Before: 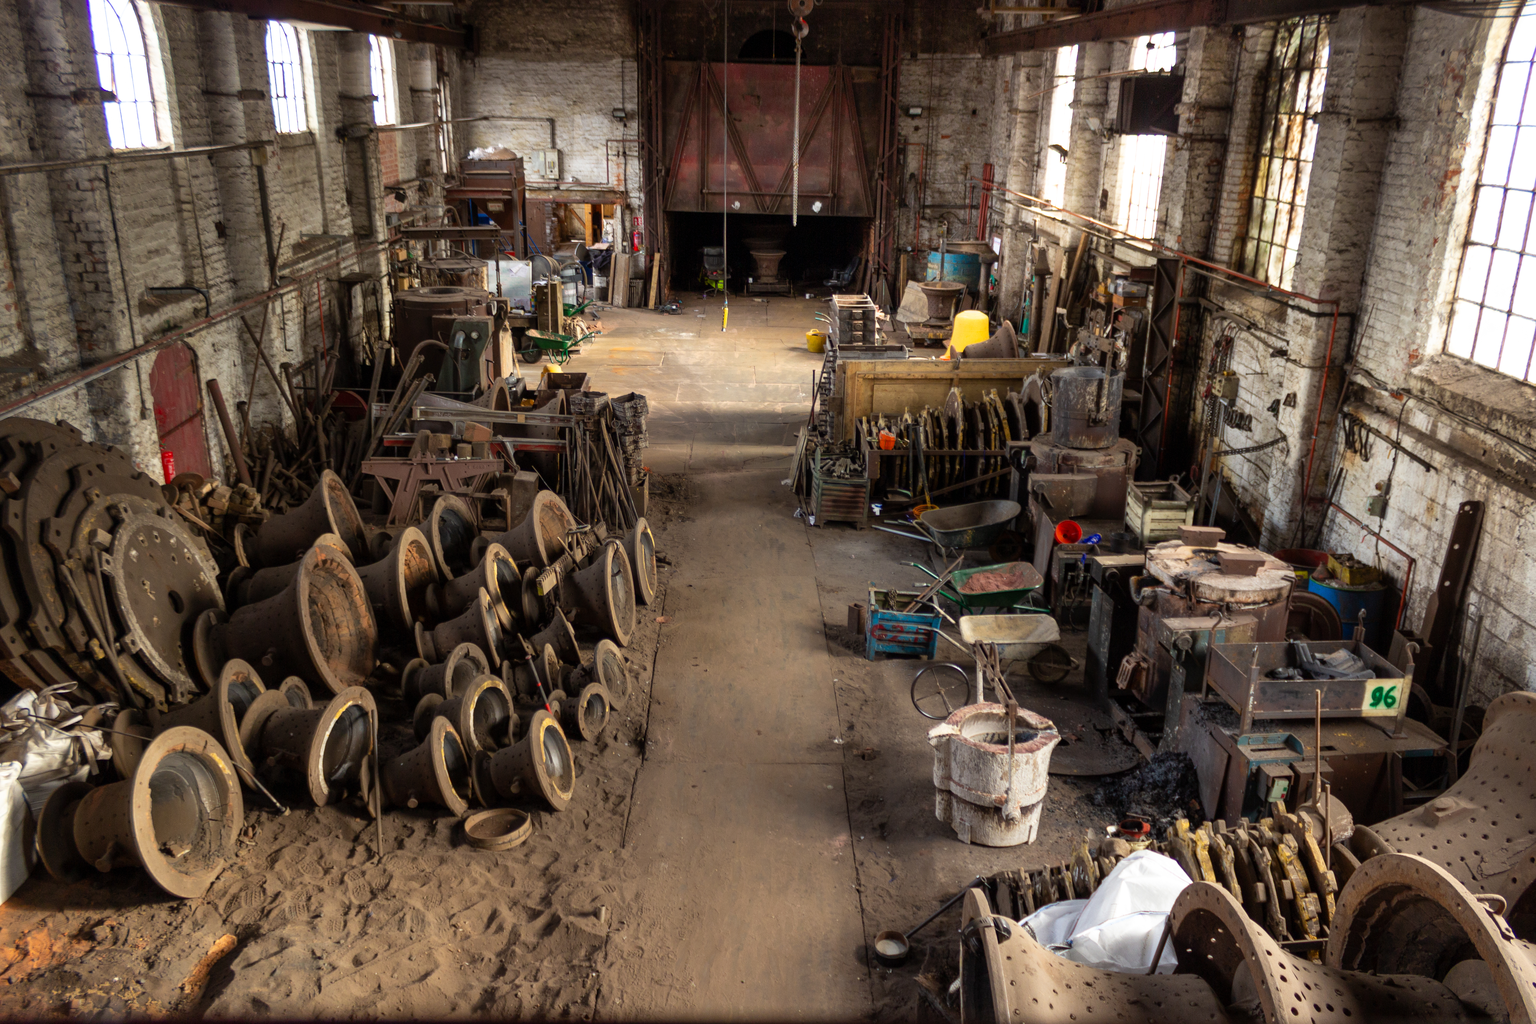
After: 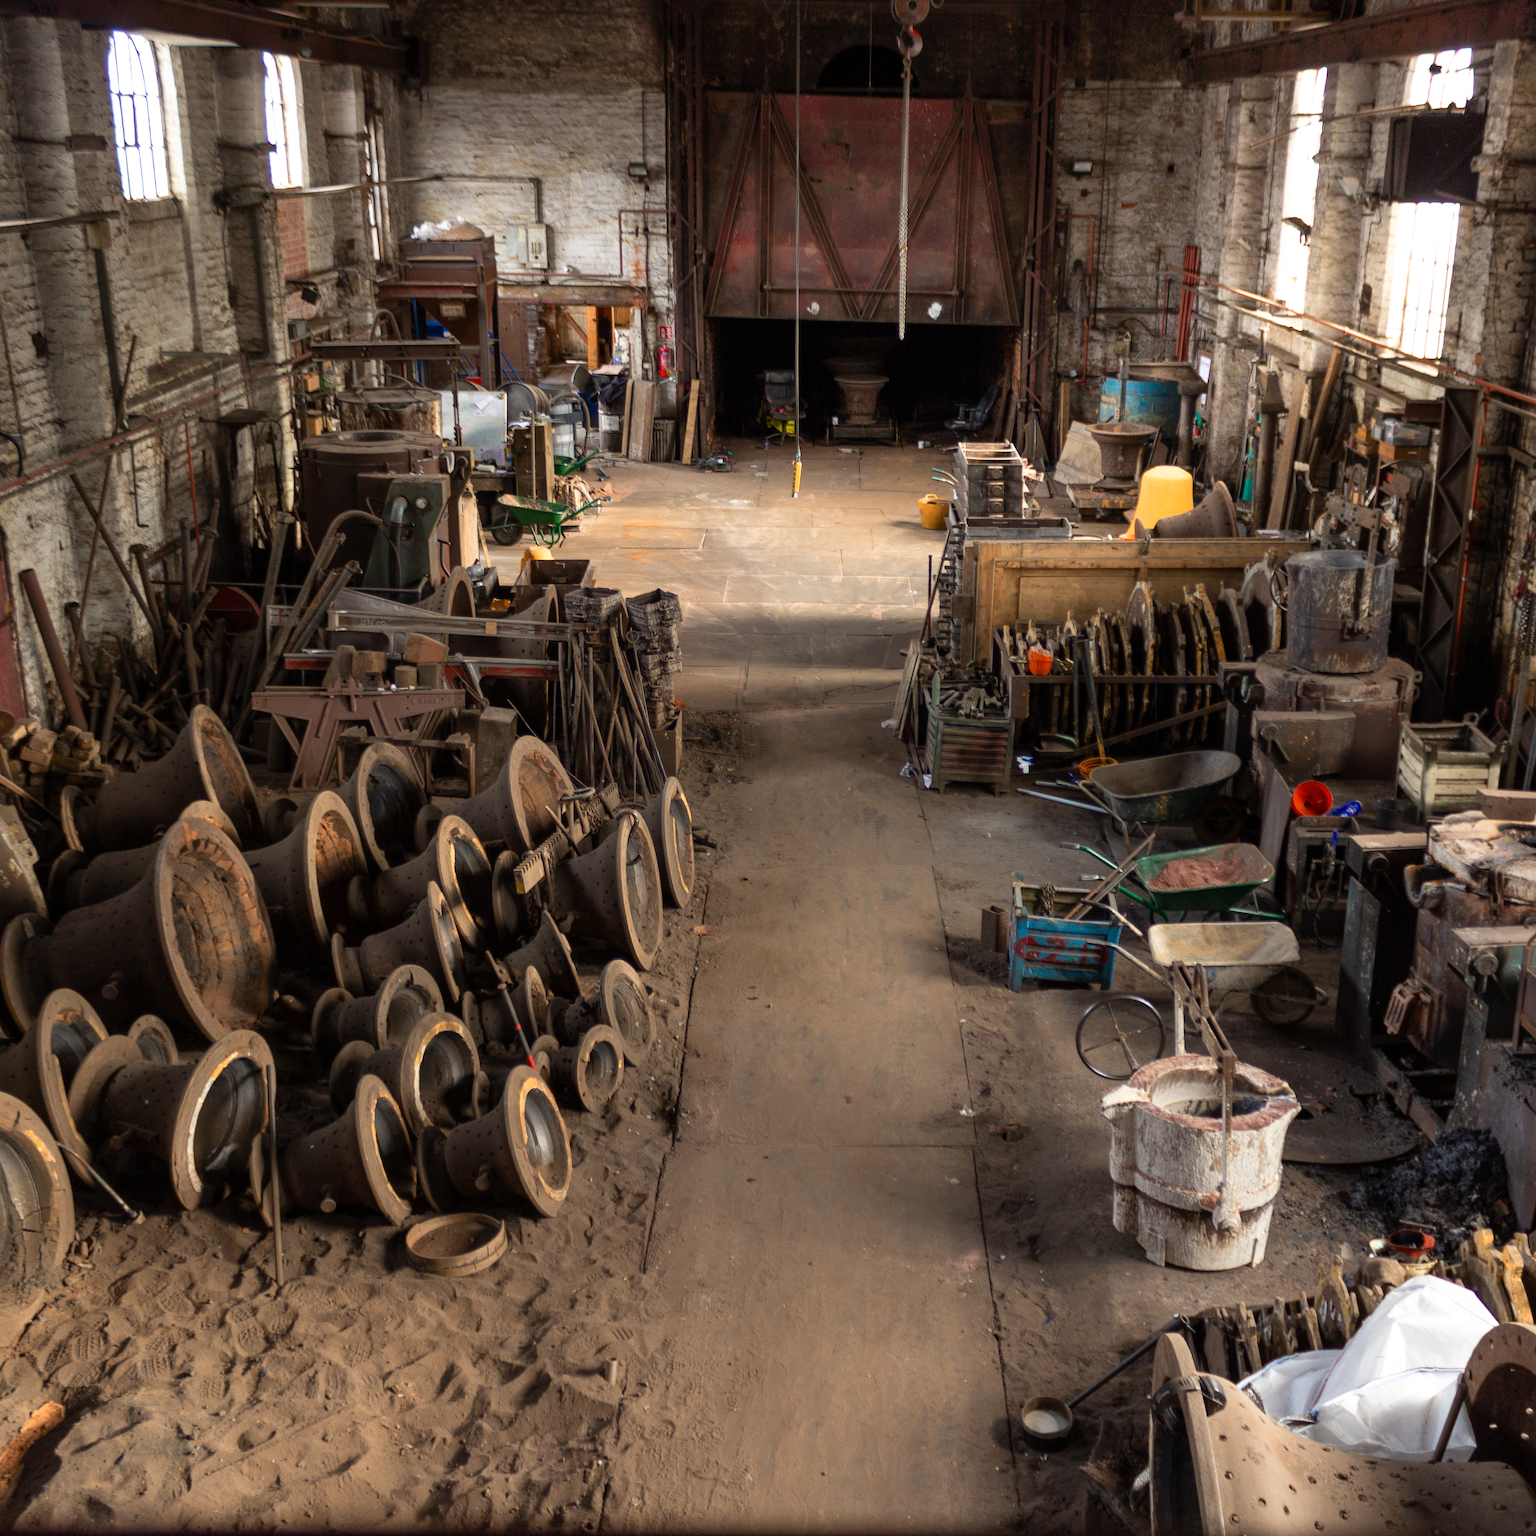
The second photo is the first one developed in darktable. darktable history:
crop and rotate: left 12.648%, right 20.685%
color zones: curves: ch2 [(0, 0.5) (0.143, 0.5) (0.286, 0.416) (0.429, 0.5) (0.571, 0.5) (0.714, 0.5) (0.857, 0.5) (1, 0.5)]
